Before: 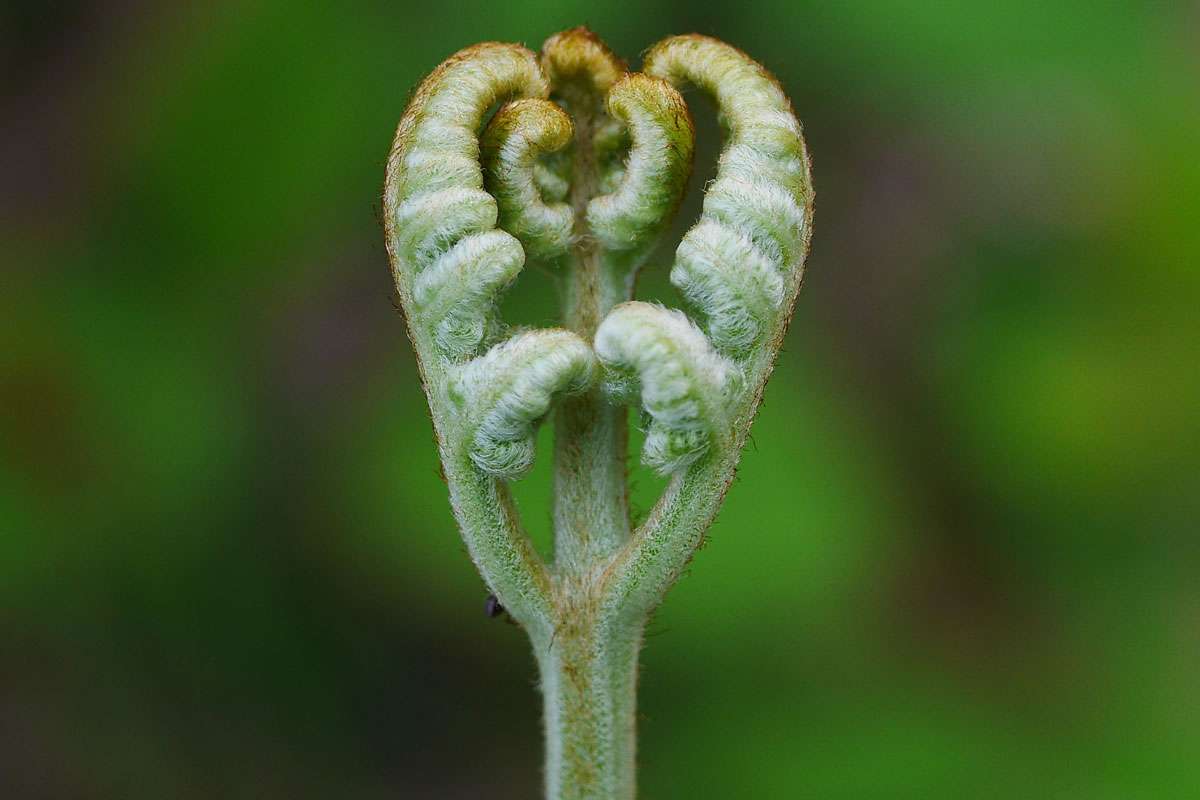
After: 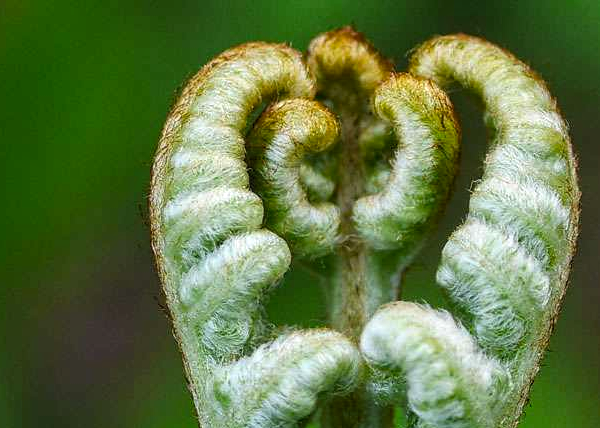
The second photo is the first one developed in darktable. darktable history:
local contrast: highlights 61%, detail 143%, midtone range 0.428
color balance: contrast 8.5%, output saturation 105%
crop: left 19.556%, right 30.401%, bottom 46.458%
